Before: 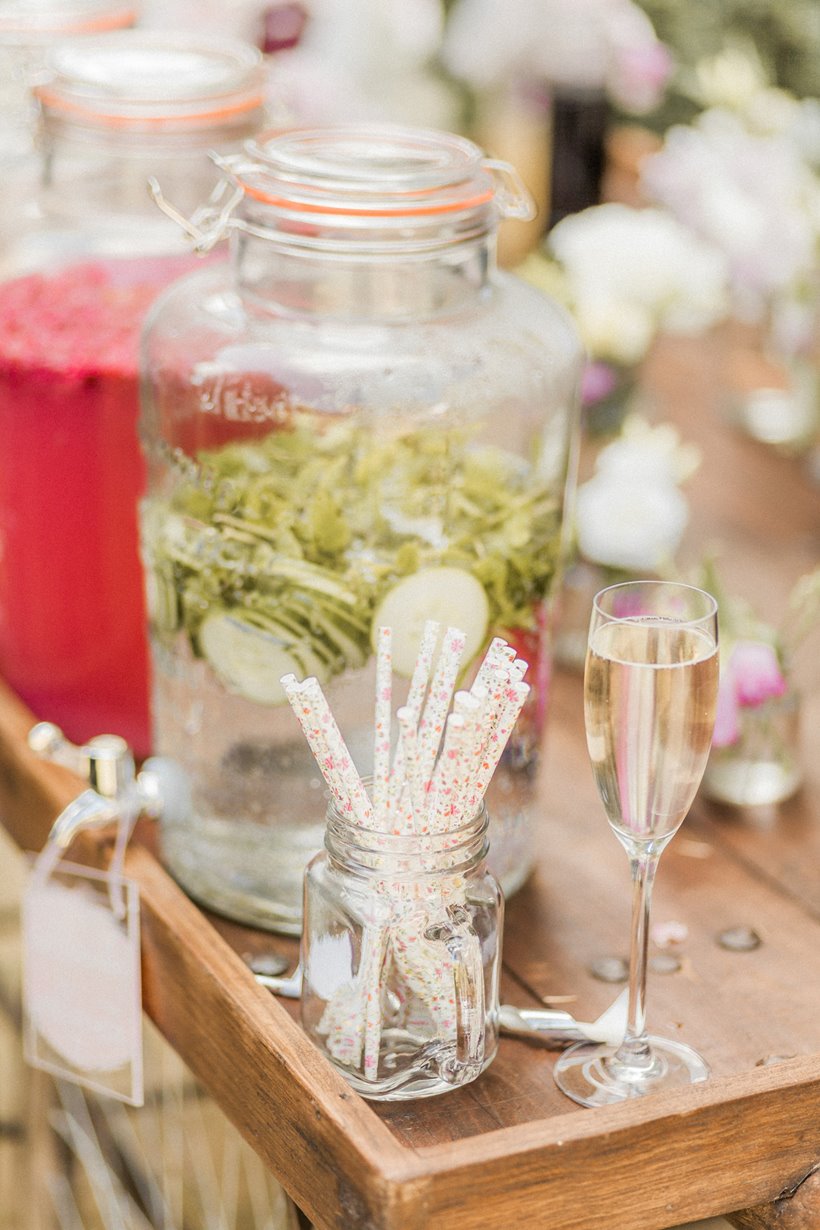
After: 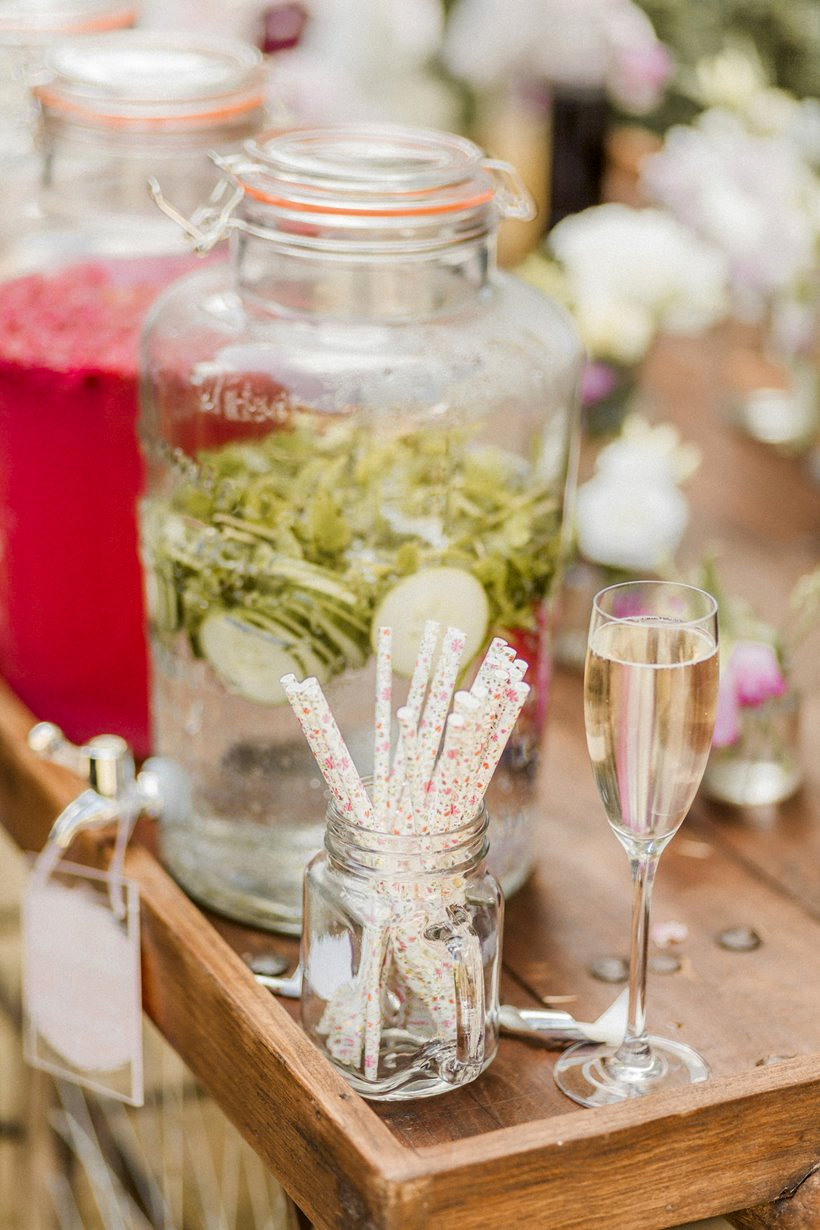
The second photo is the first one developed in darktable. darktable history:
contrast brightness saturation: contrast 0.067, brightness -0.133, saturation 0.063
